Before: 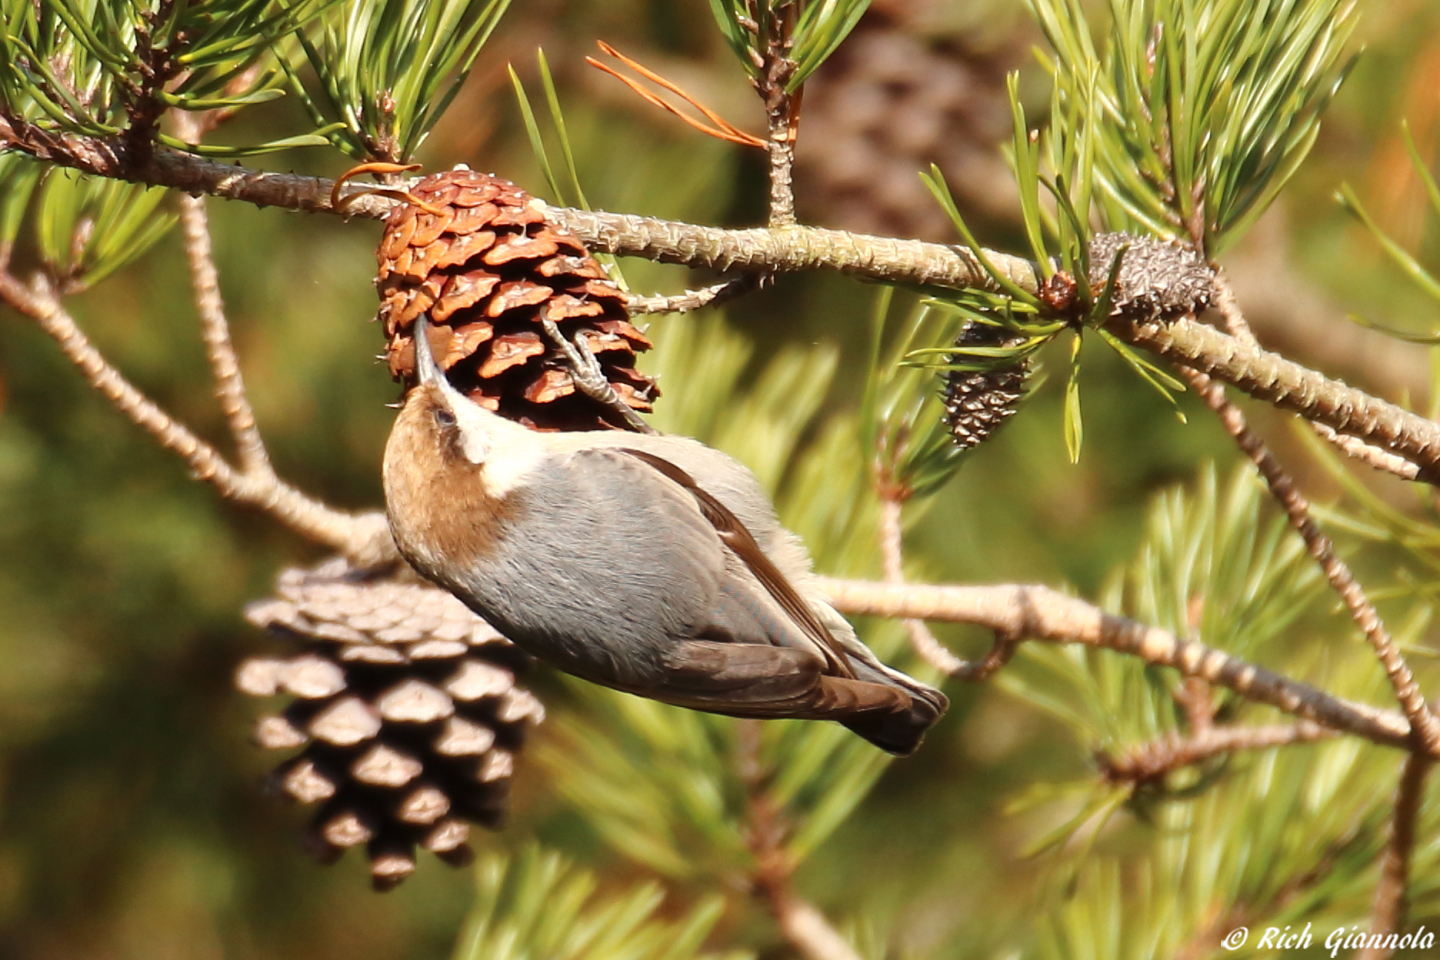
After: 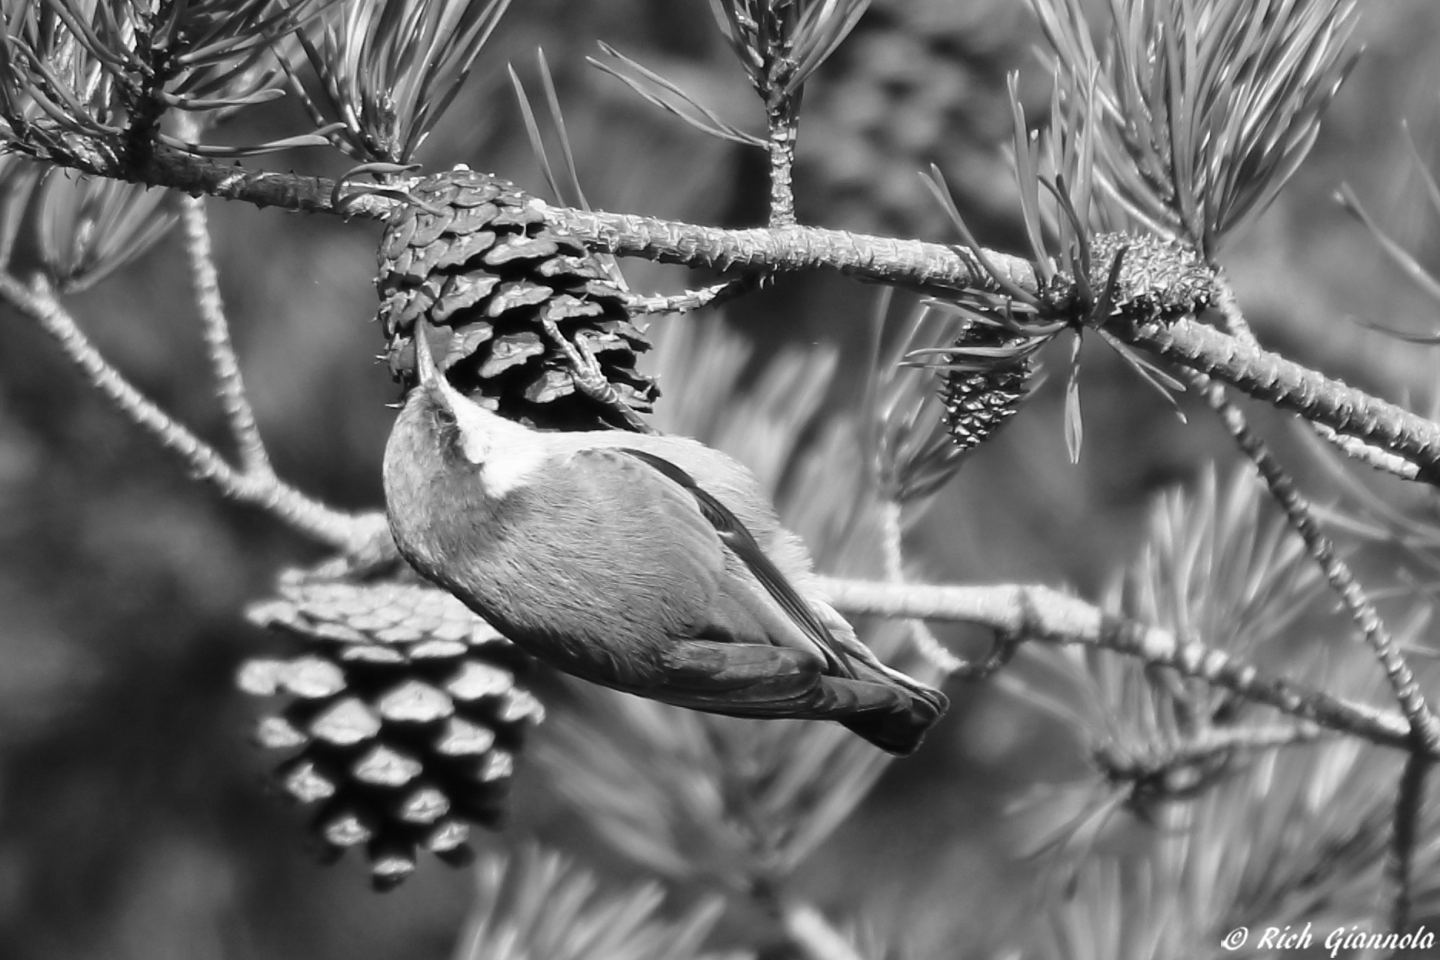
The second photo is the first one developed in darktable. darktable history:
color calibration: output gray [0.22, 0.42, 0.37, 0], illuminant as shot in camera, x 0.358, y 0.373, temperature 4628.91 K
